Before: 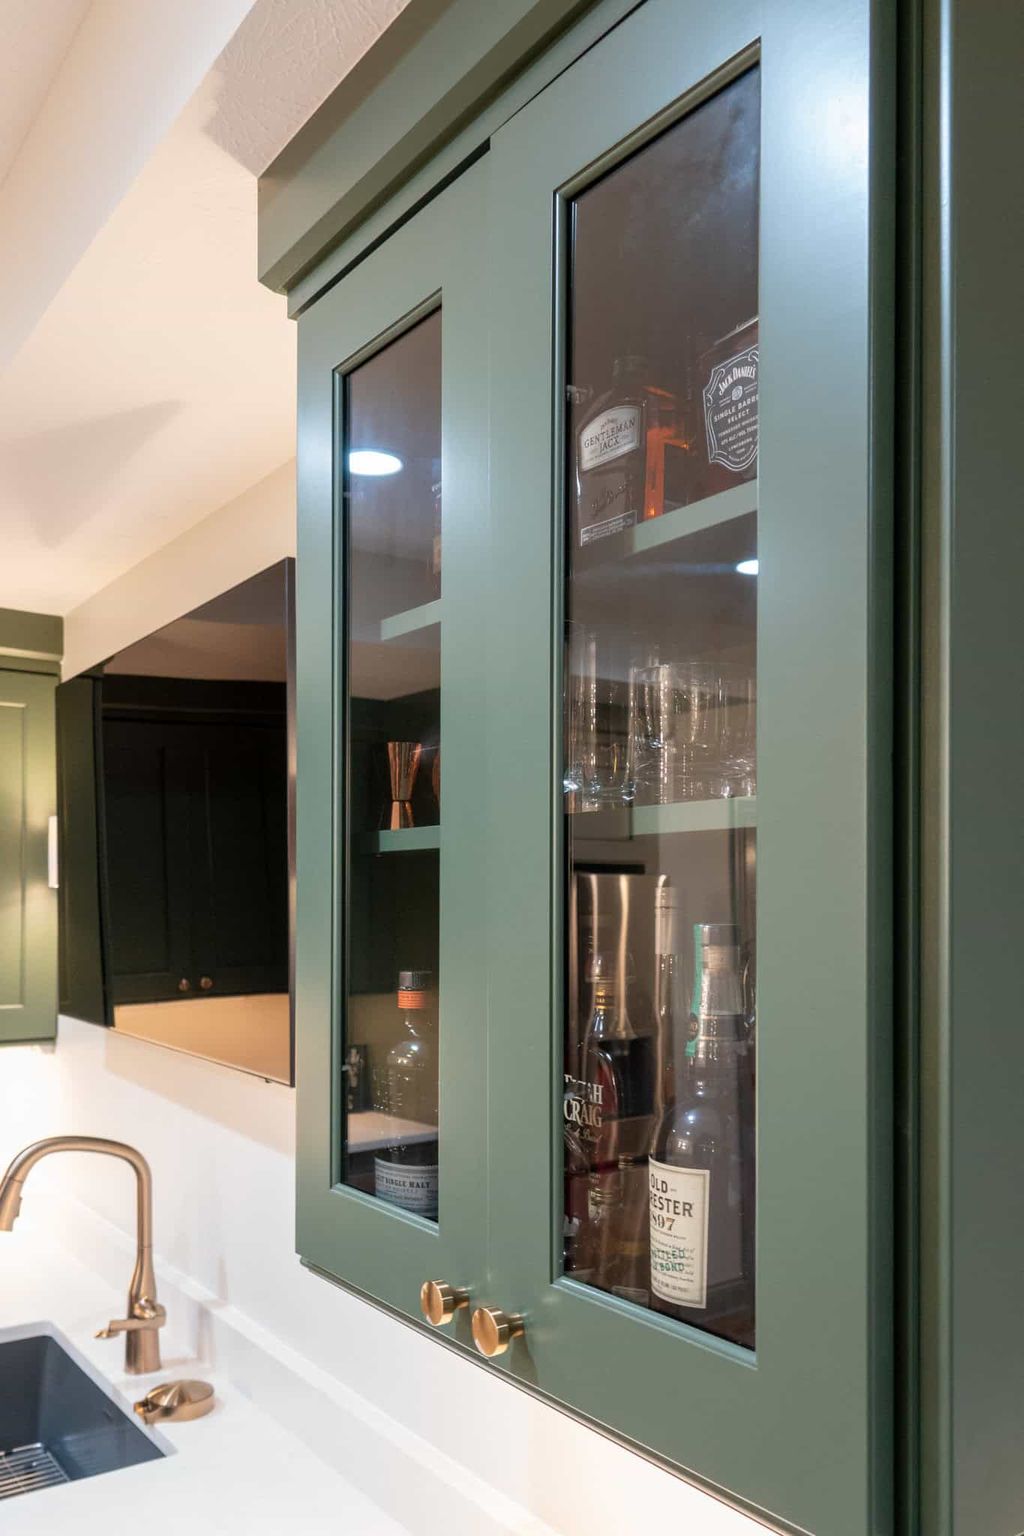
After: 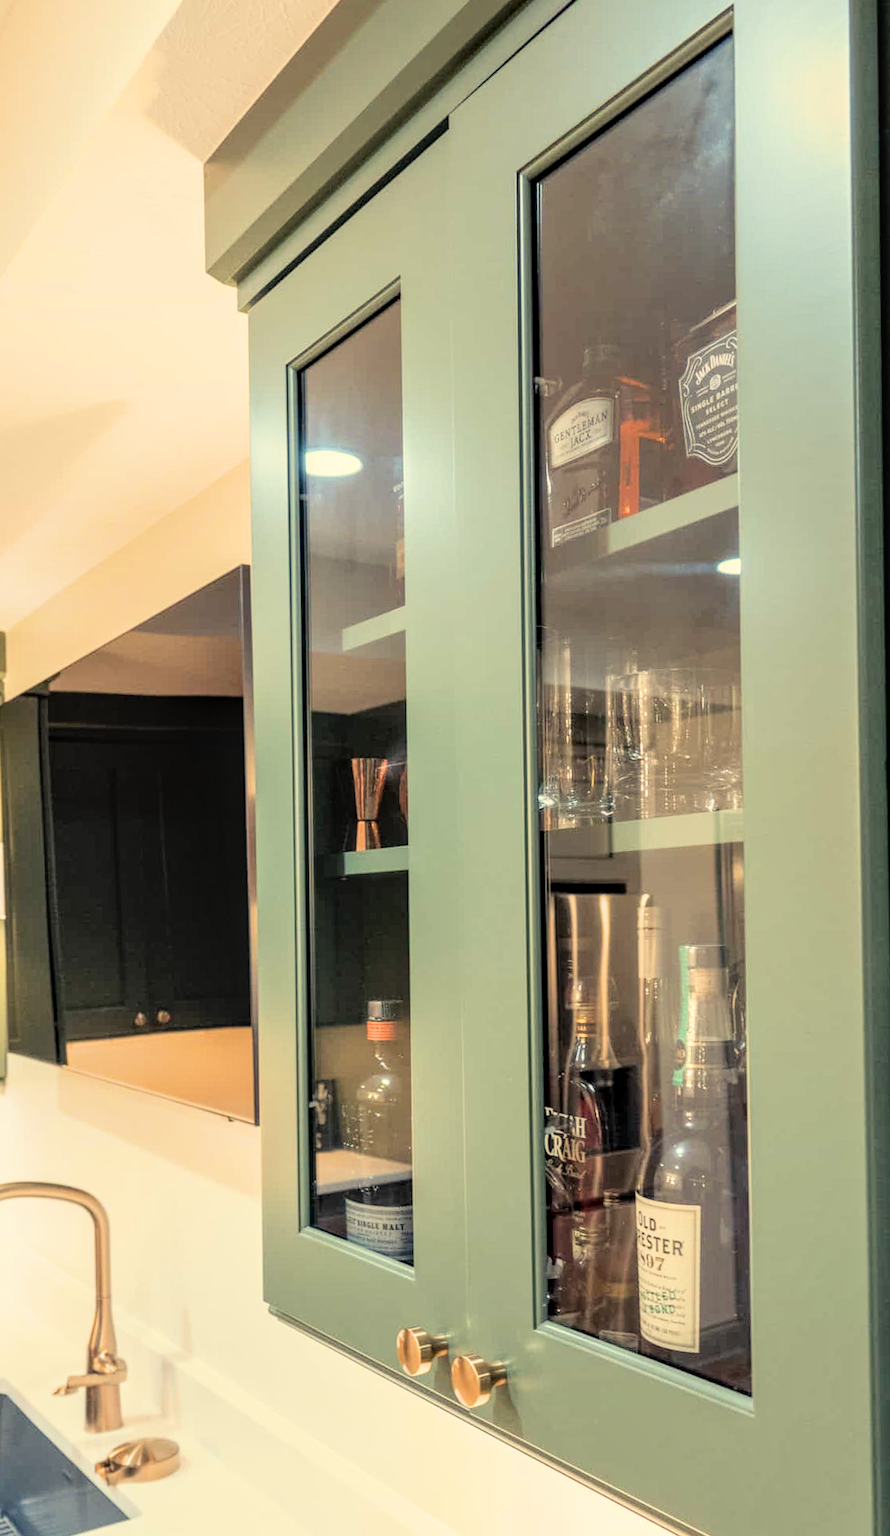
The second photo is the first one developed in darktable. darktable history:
crop and rotate: angle 1°, left 4.281%, top 0.642%, right 11.383%, bottom 2.486%
exposure: exposure 1.15 EV, compensate highlight preservation false
filmic rgb: black relative exposure -7.65 EV, white relative exposure 4.56 EV, hardness 3.61, color science v6 (2022)
color balance rgb: shadows lift › chroma 2%, shadows lift › hue 263°, highlights gain › chroma 8%, highlights gain › hue 84°, linear chroma grading › global chroma -15%, saturation formula JzAzBz (2021)
local contrast: on, module defaults
